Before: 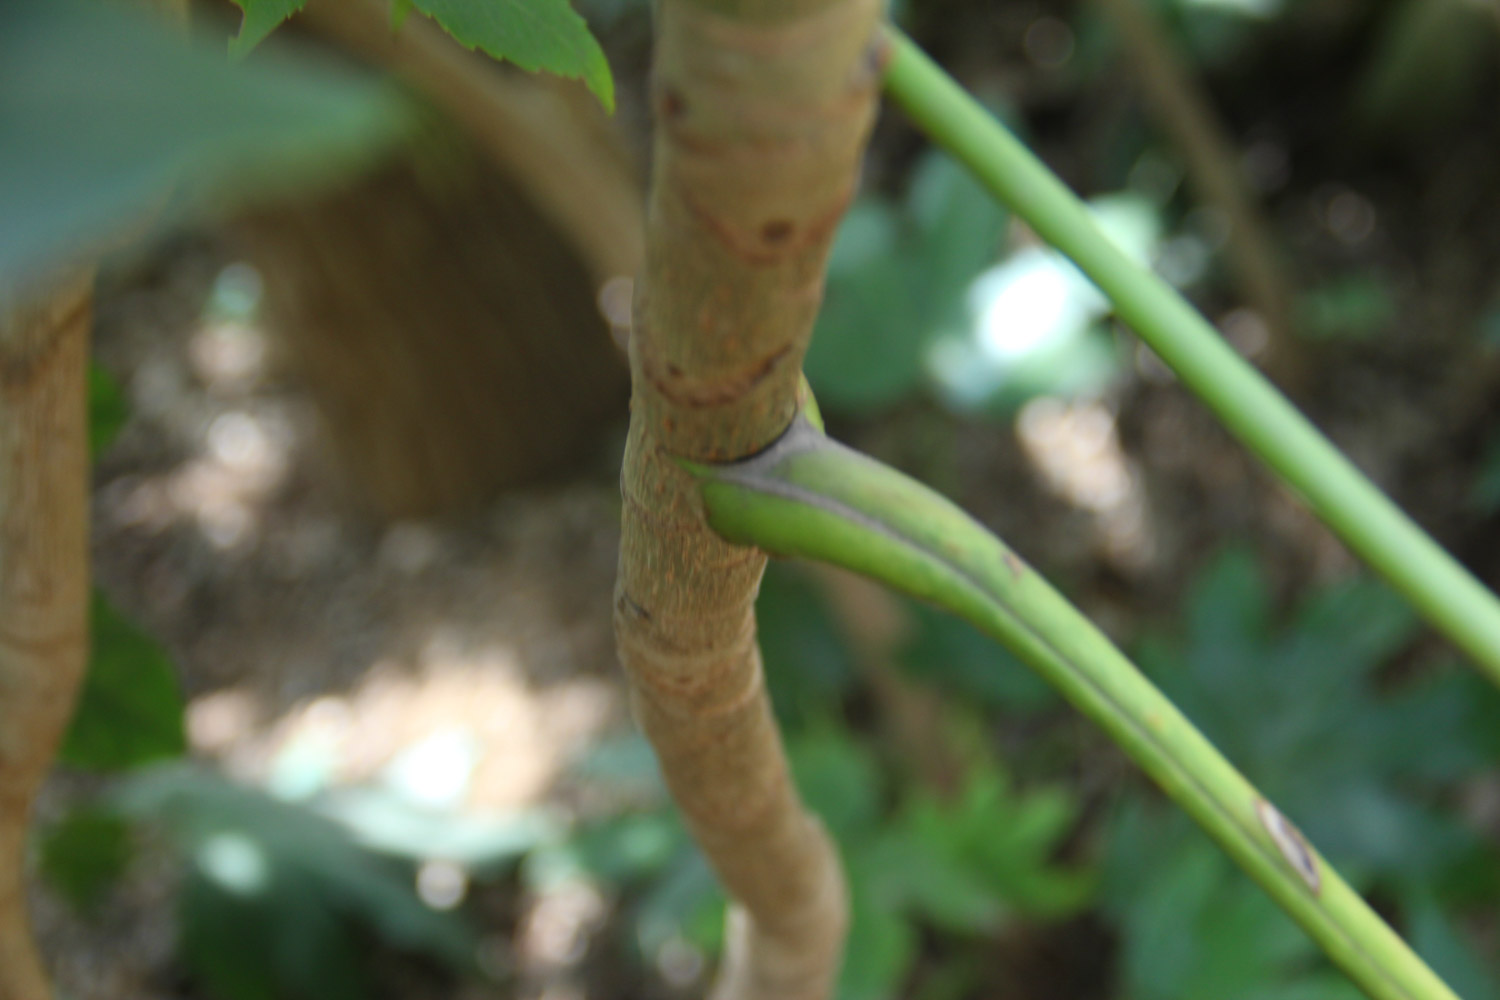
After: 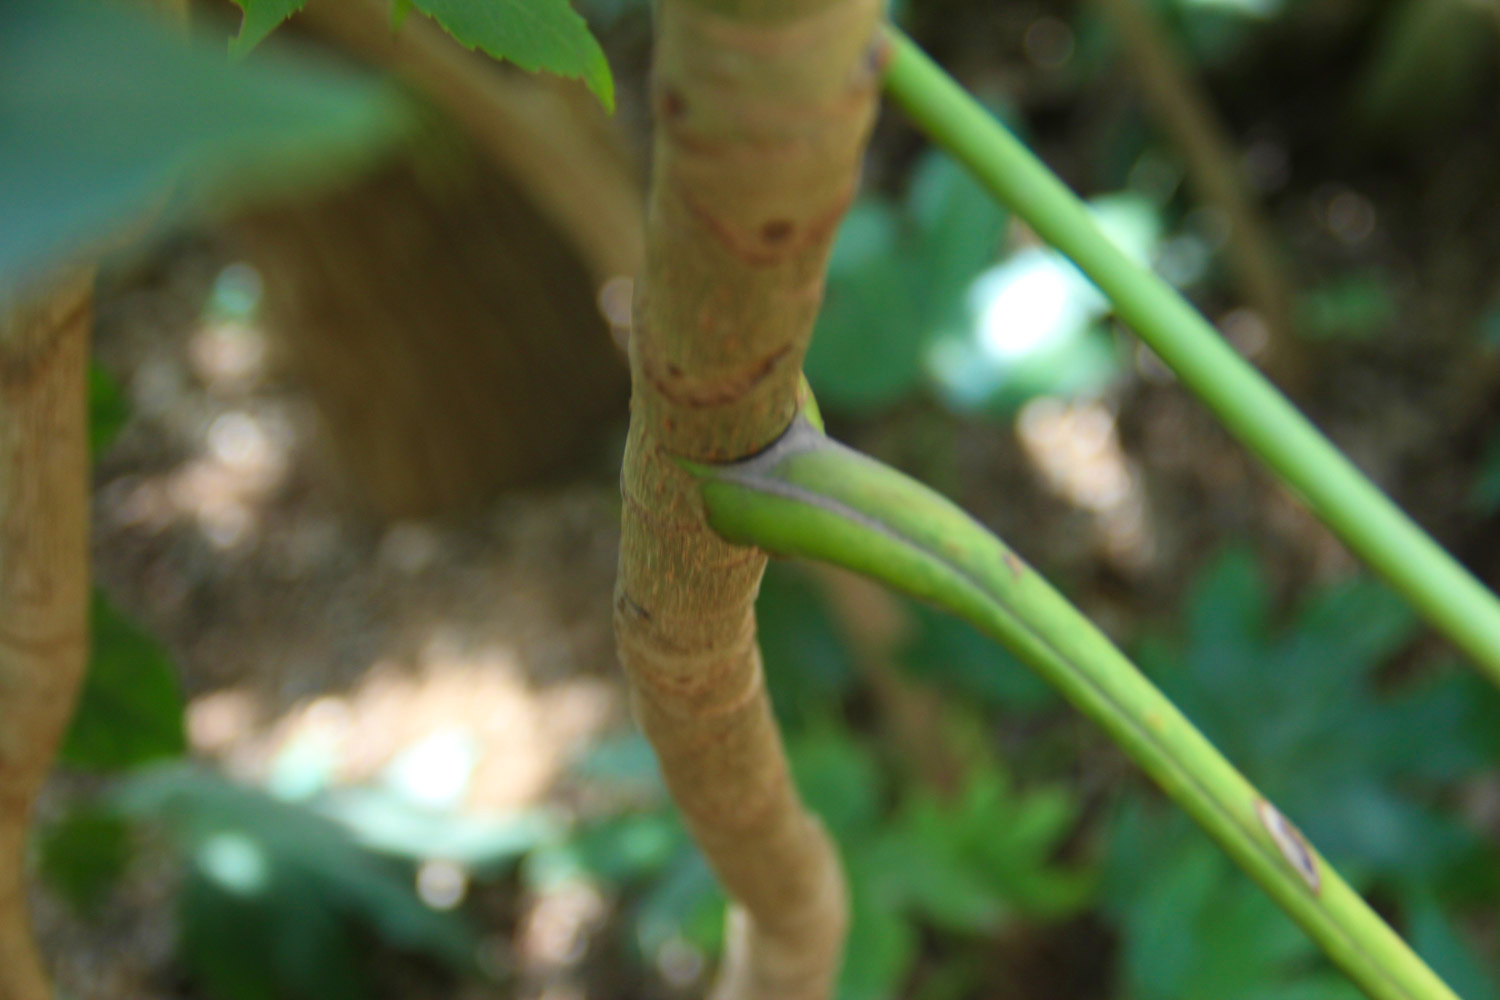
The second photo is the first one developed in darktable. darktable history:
contrast brightness saturation: saturation 0.13
velvia: on, module defaults
